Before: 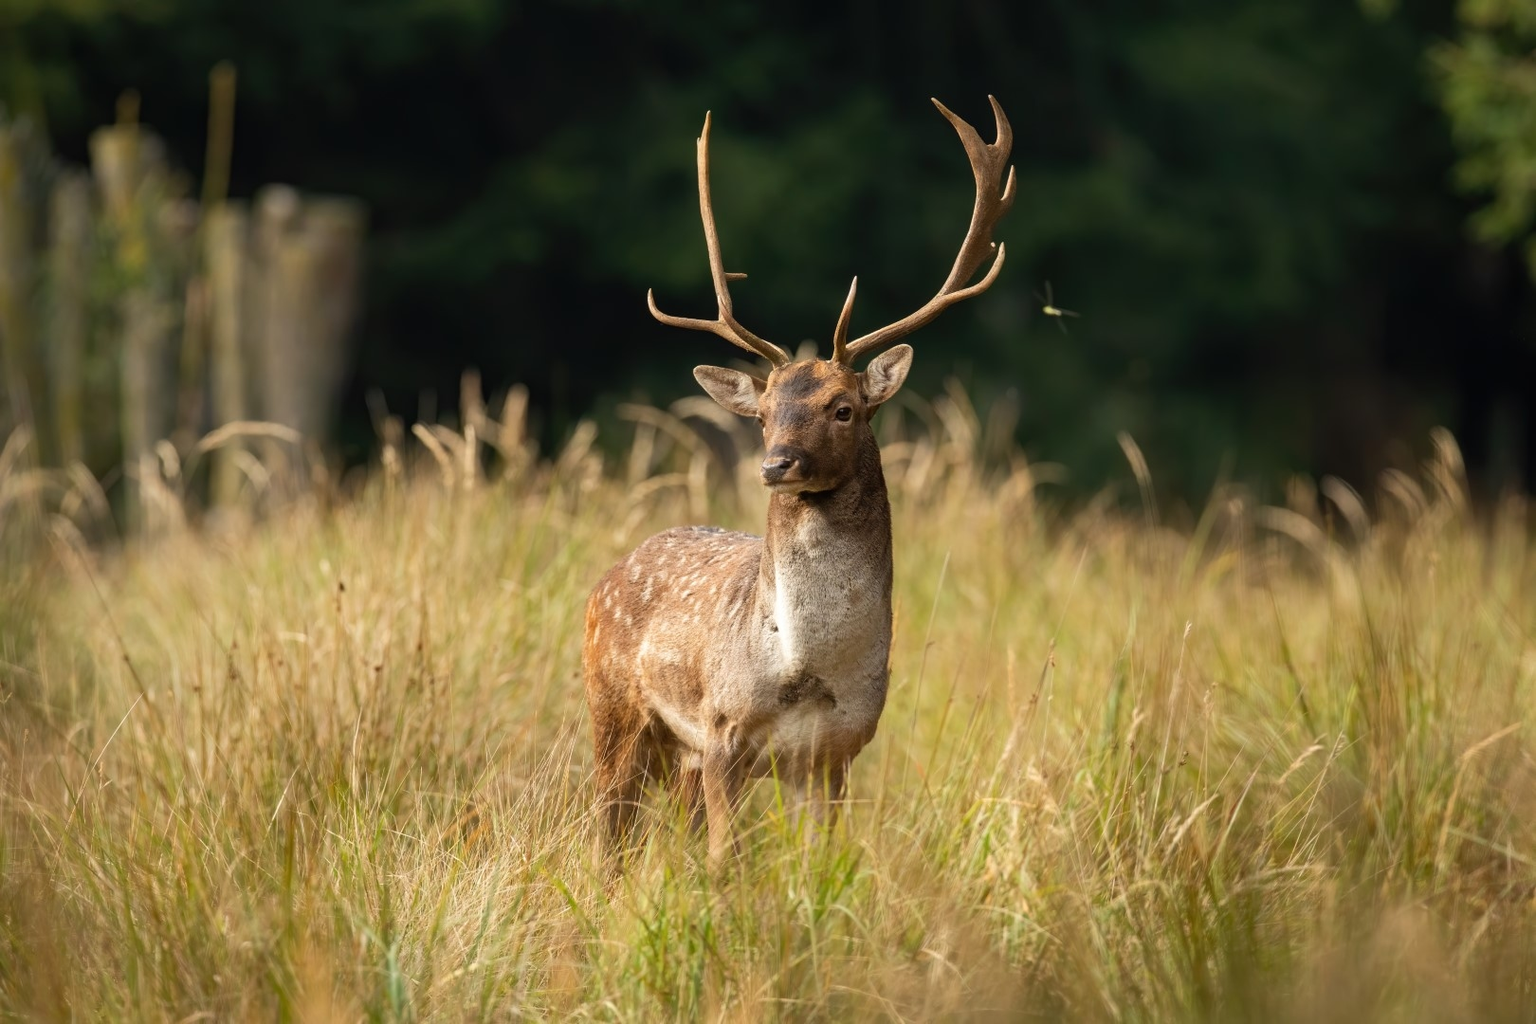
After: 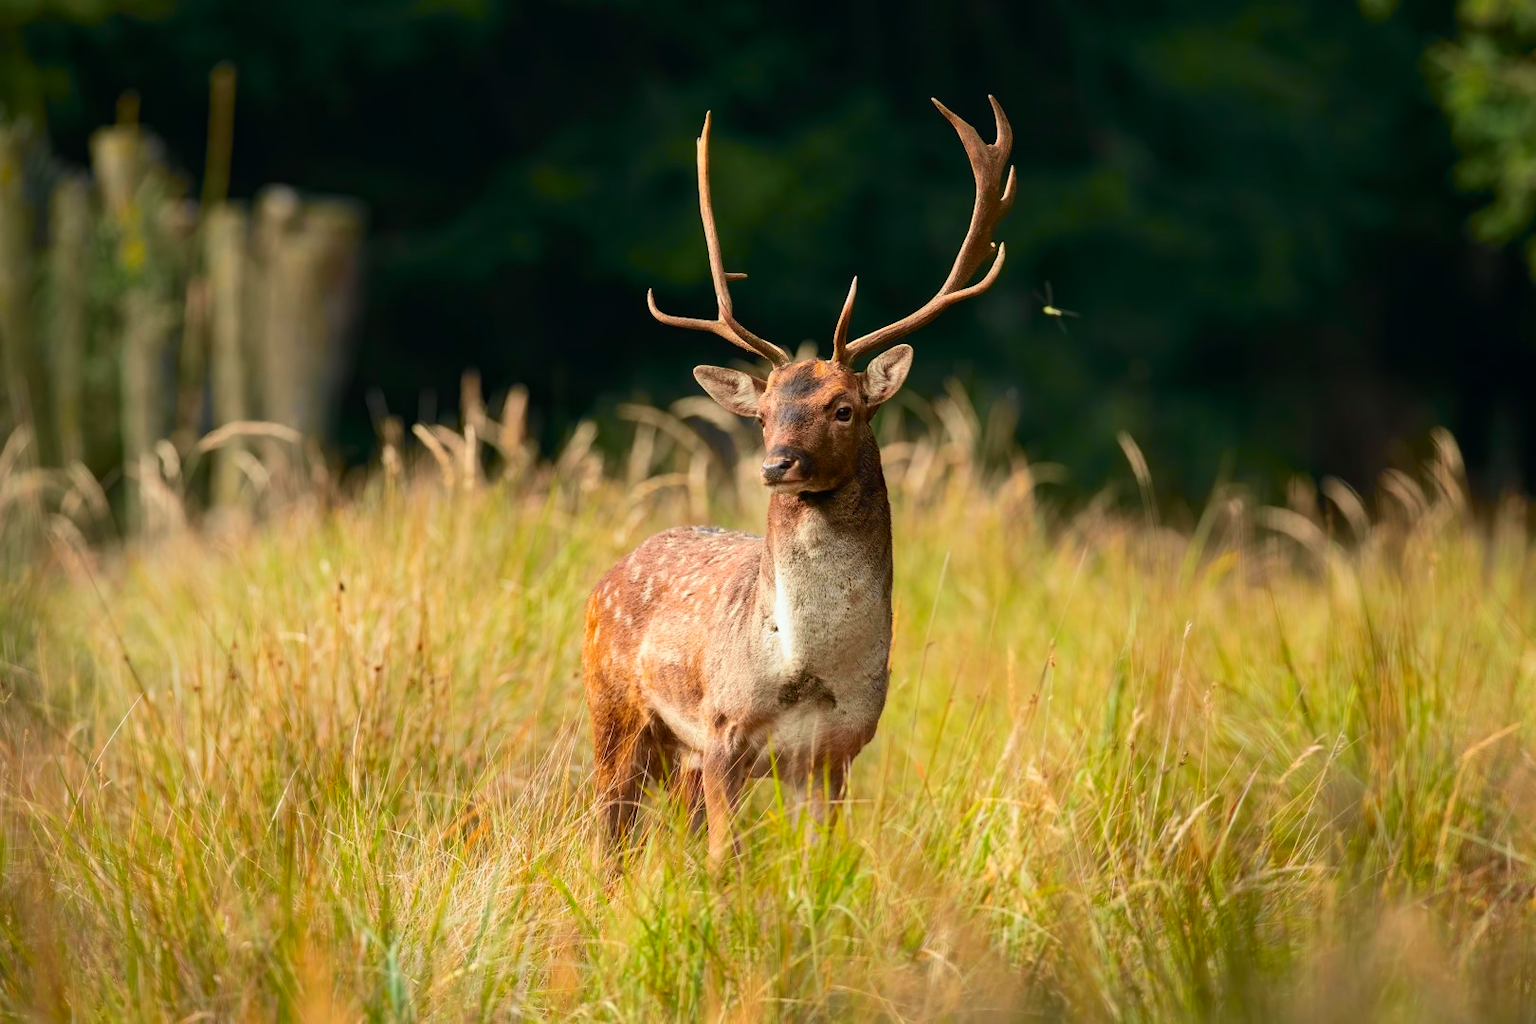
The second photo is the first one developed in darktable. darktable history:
rgb levels: preserve colors max RGB
tone curve: curves: ch0 [(0, 0.003) (0.056, 0.041) (0.211, 0.187) (0.482, 0.519) (0.836, 0.864) (0.997, 0.984)]; ch1 [(0, 0) (0.276, 0.206) (0.393, 0.364) (0.482, 0.471) (0.506, 0.5) (0.523, 0.523) (0.572, 0.604) (0.635, 0.665) (0.695, 0.759) (1, 1)]; ch2 [(0, 0) (0.438, 0.456) (0.473, 0.47) (0.503, 0.503) (0.536, 0.527) (0.562, 0.584) (0.612, 0.61) (0.679, 0.72) (1, 1)], color space Lab, independent channels, preserve colors none
contrast brightness saturation: saturation 0.13
